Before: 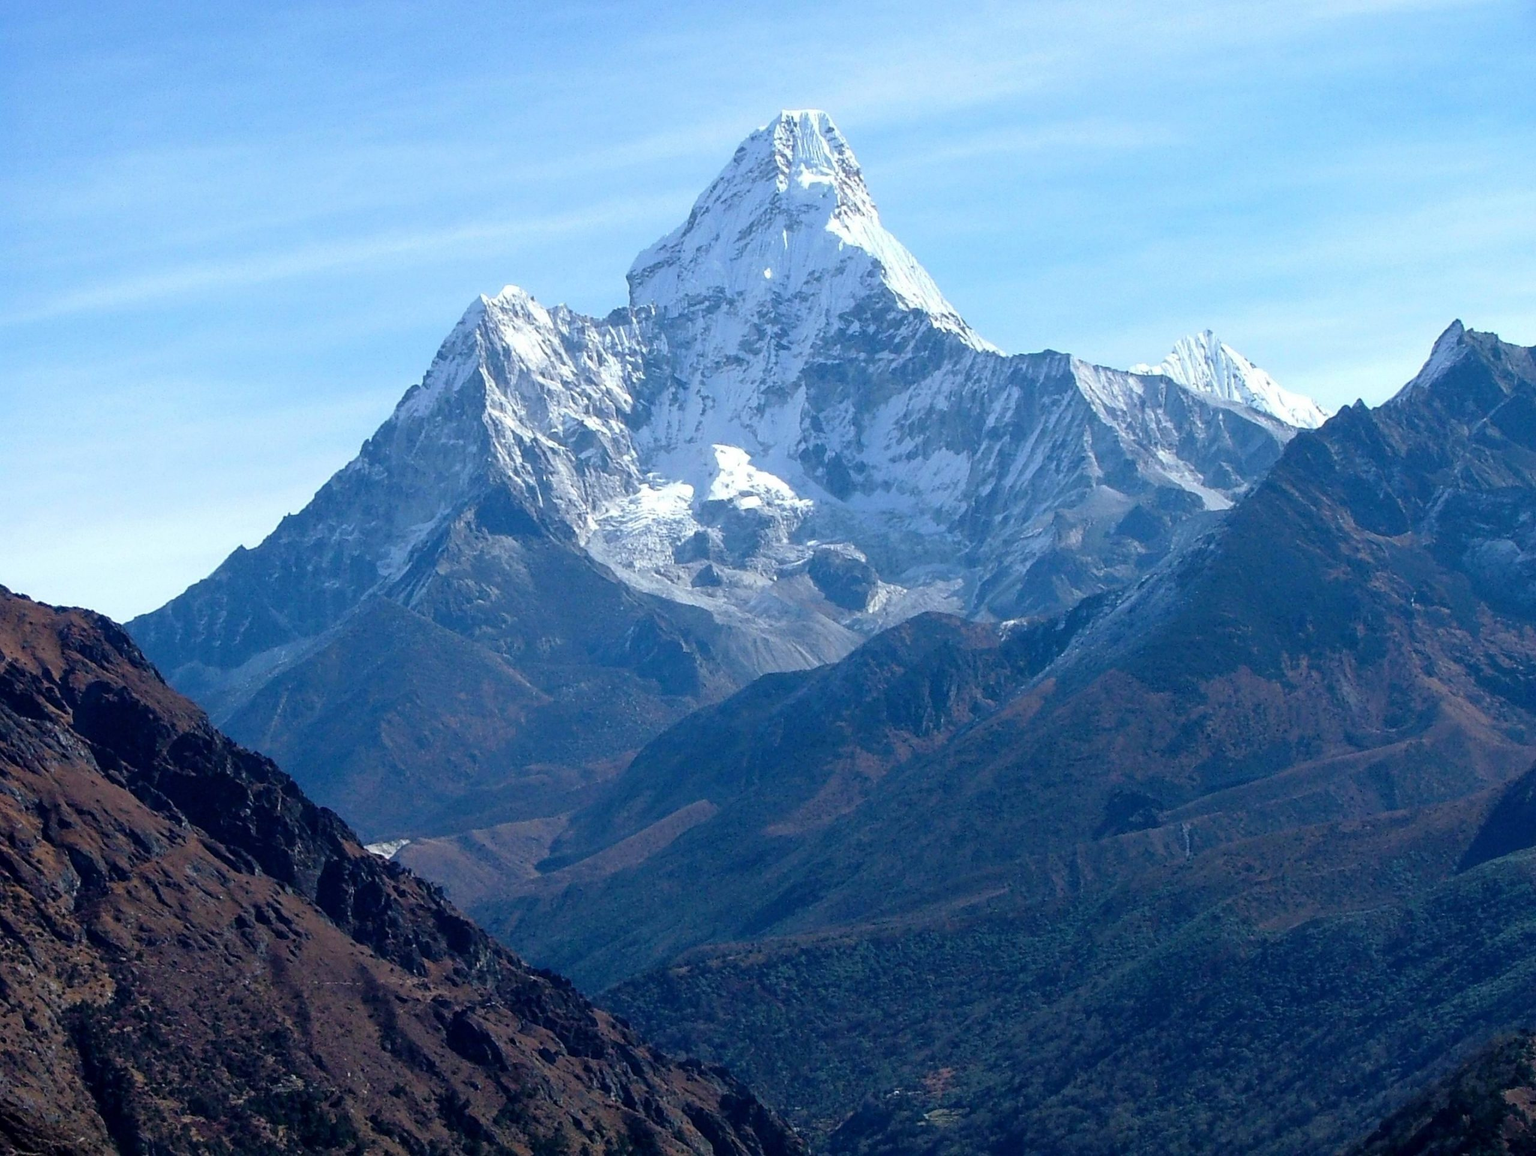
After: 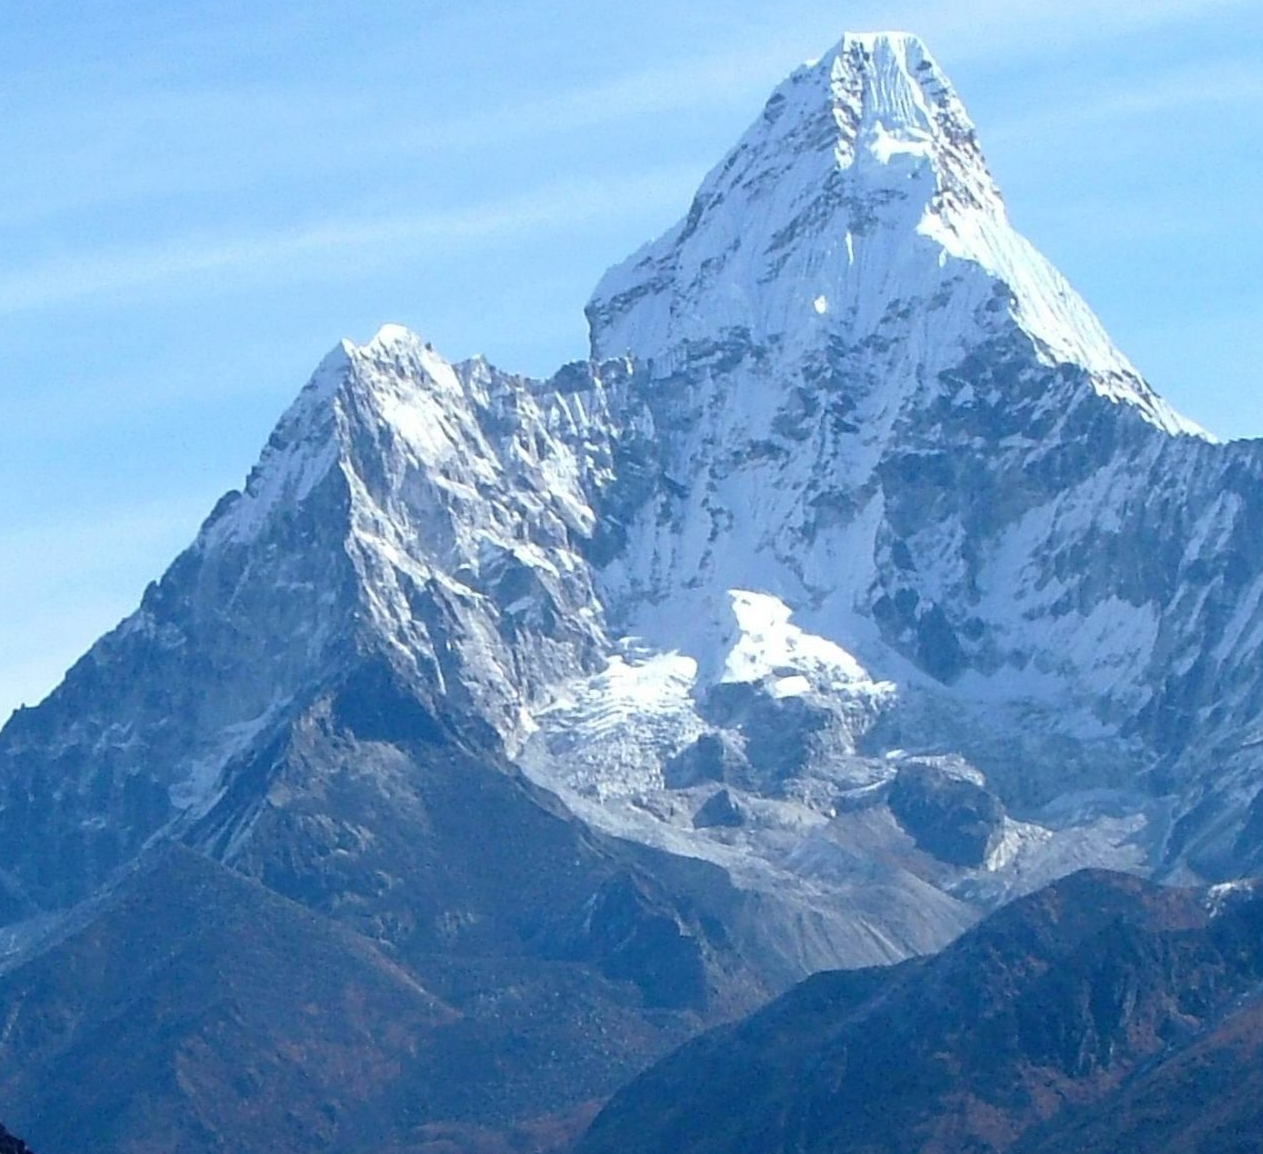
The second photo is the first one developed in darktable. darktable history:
crop: left 17.935%, top 7.848%, right 32.703%, bottom 32.265%
